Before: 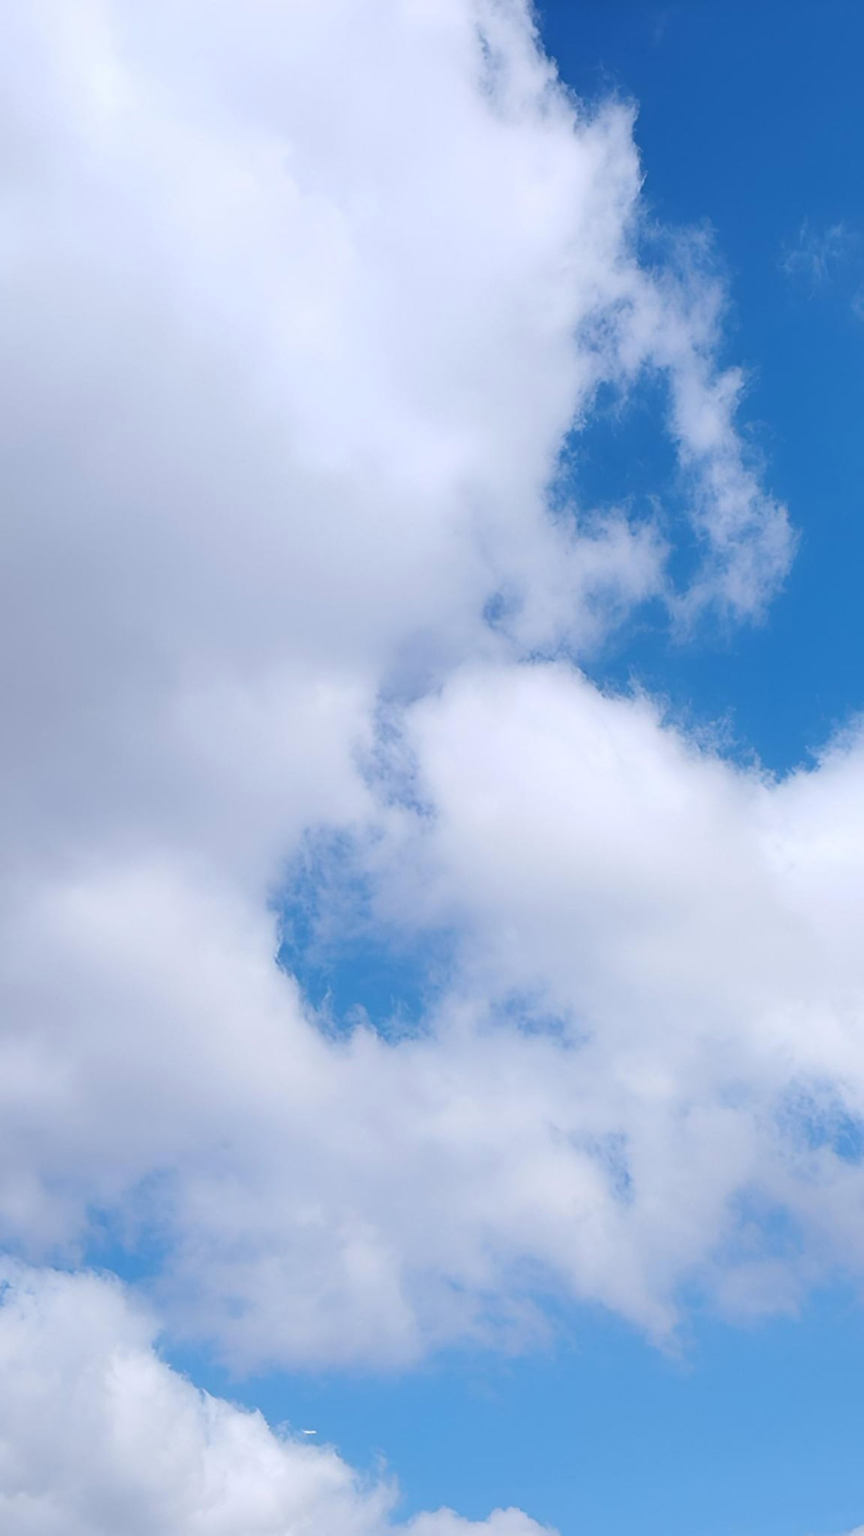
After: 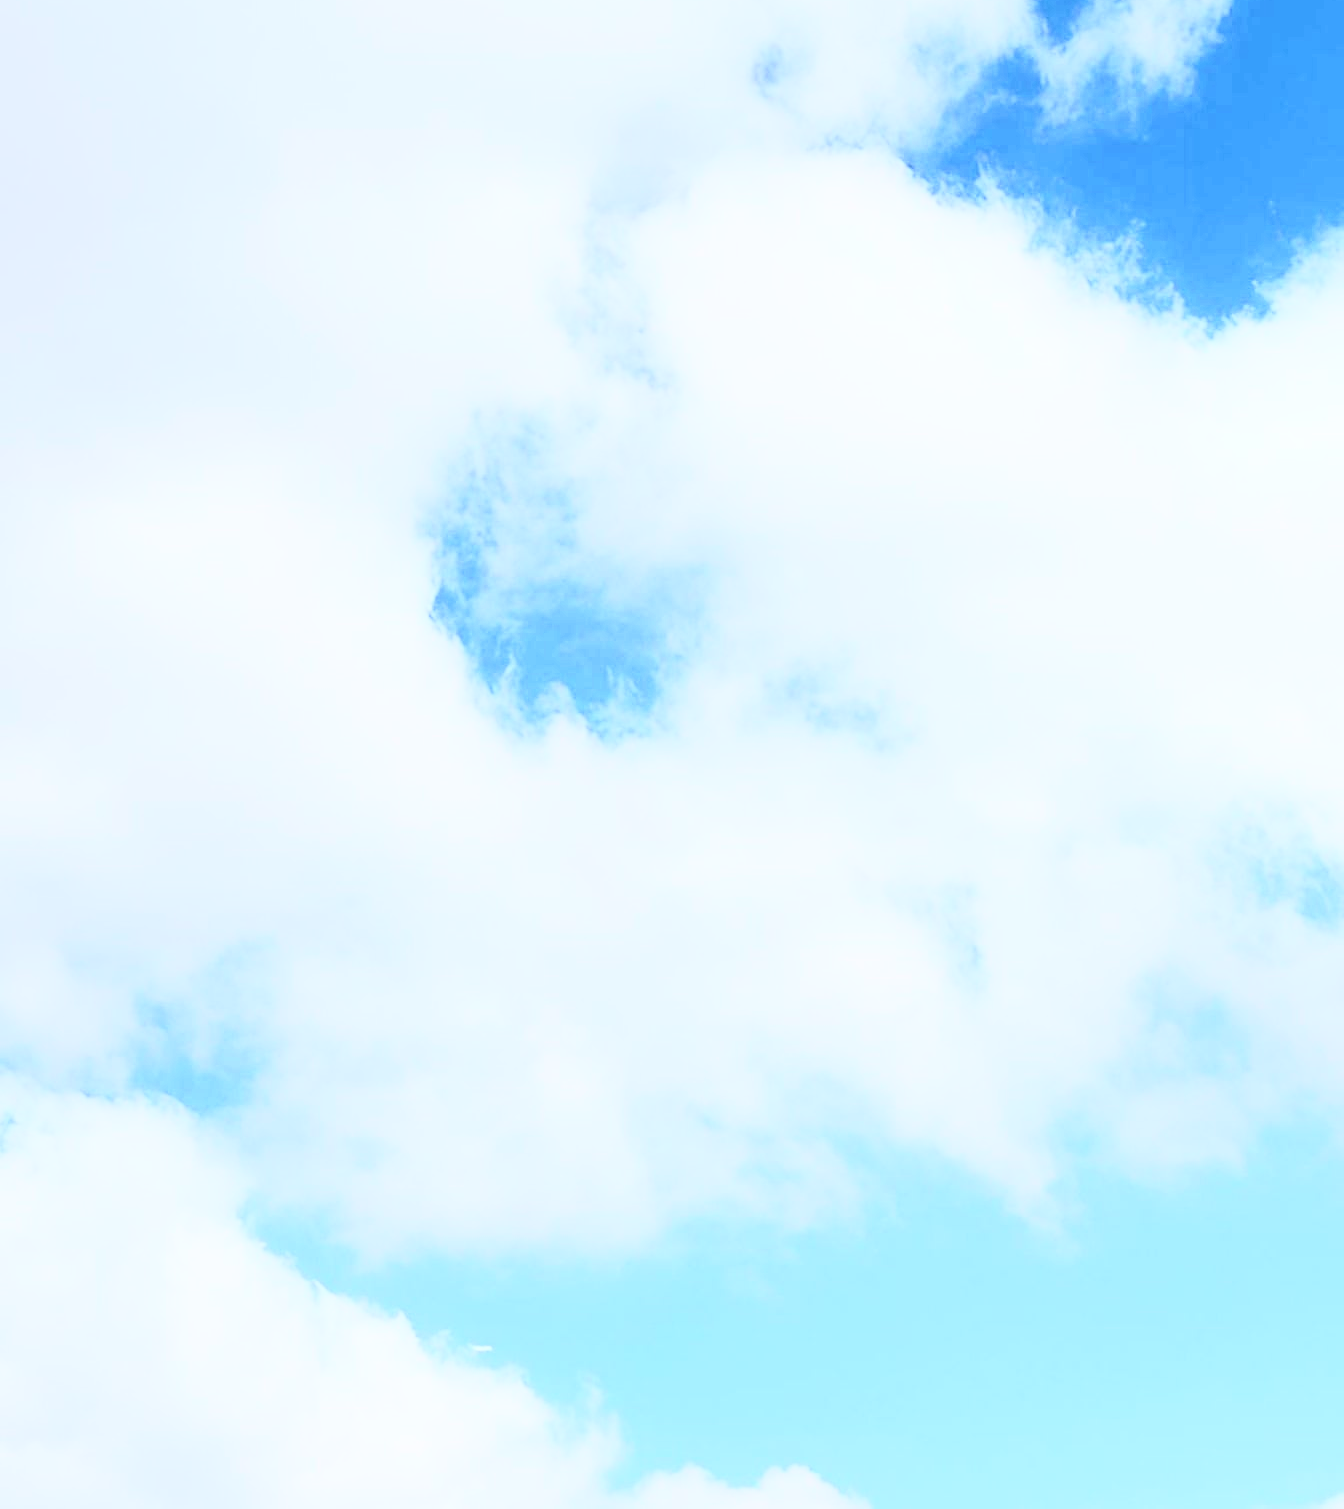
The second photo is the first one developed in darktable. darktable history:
tone curve: curves: ch0 [(0, 0) (0.042, 0.01) (0.223, 0.123) (0.59, 0.574) (0.802, 0.868) (1, 1)], color space Lab, independent channels, preserve colors none
color balance rgb: perceptual saturation grading › global saturation 53.803%, perceptual saturation grading › highlights -50.506%, perceptual saturation grading › mid-tones 39.267%, perceptual saturation grading › shadows 30.394%, global vibrance 20%
contrast brightness saturation: contrast 0.432, brightness 0.551, saturation -0.194
crop and rotate: top 36.801%
